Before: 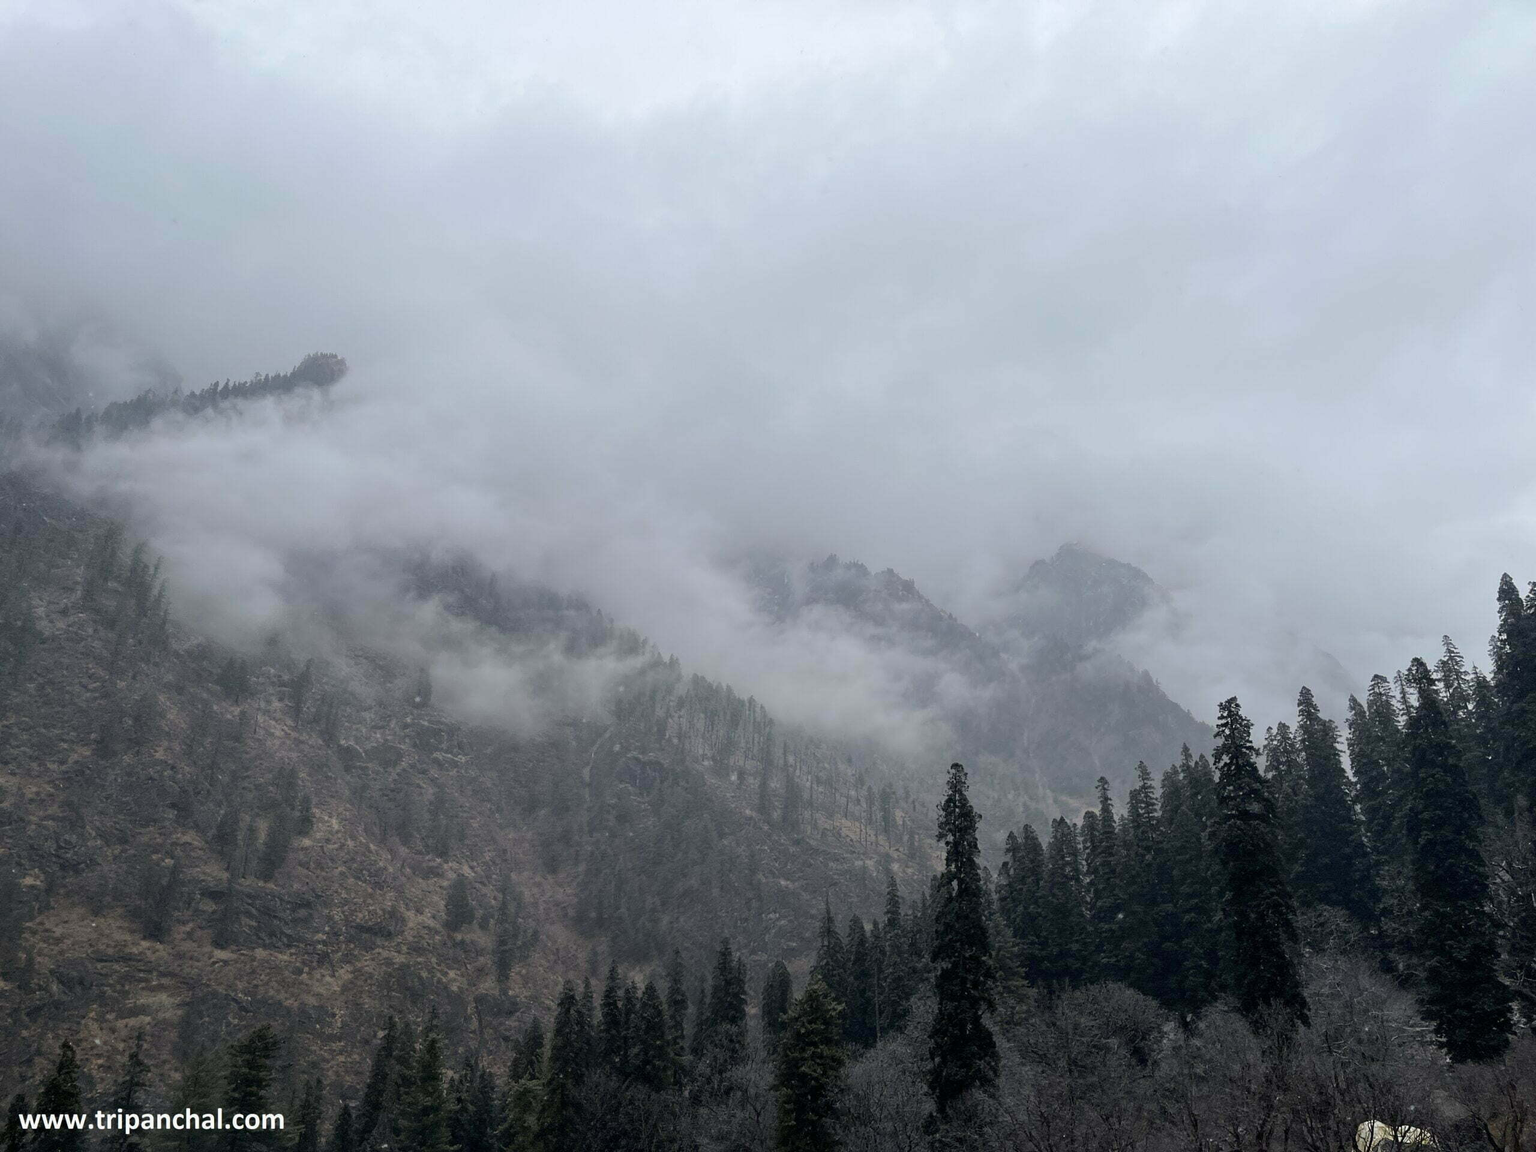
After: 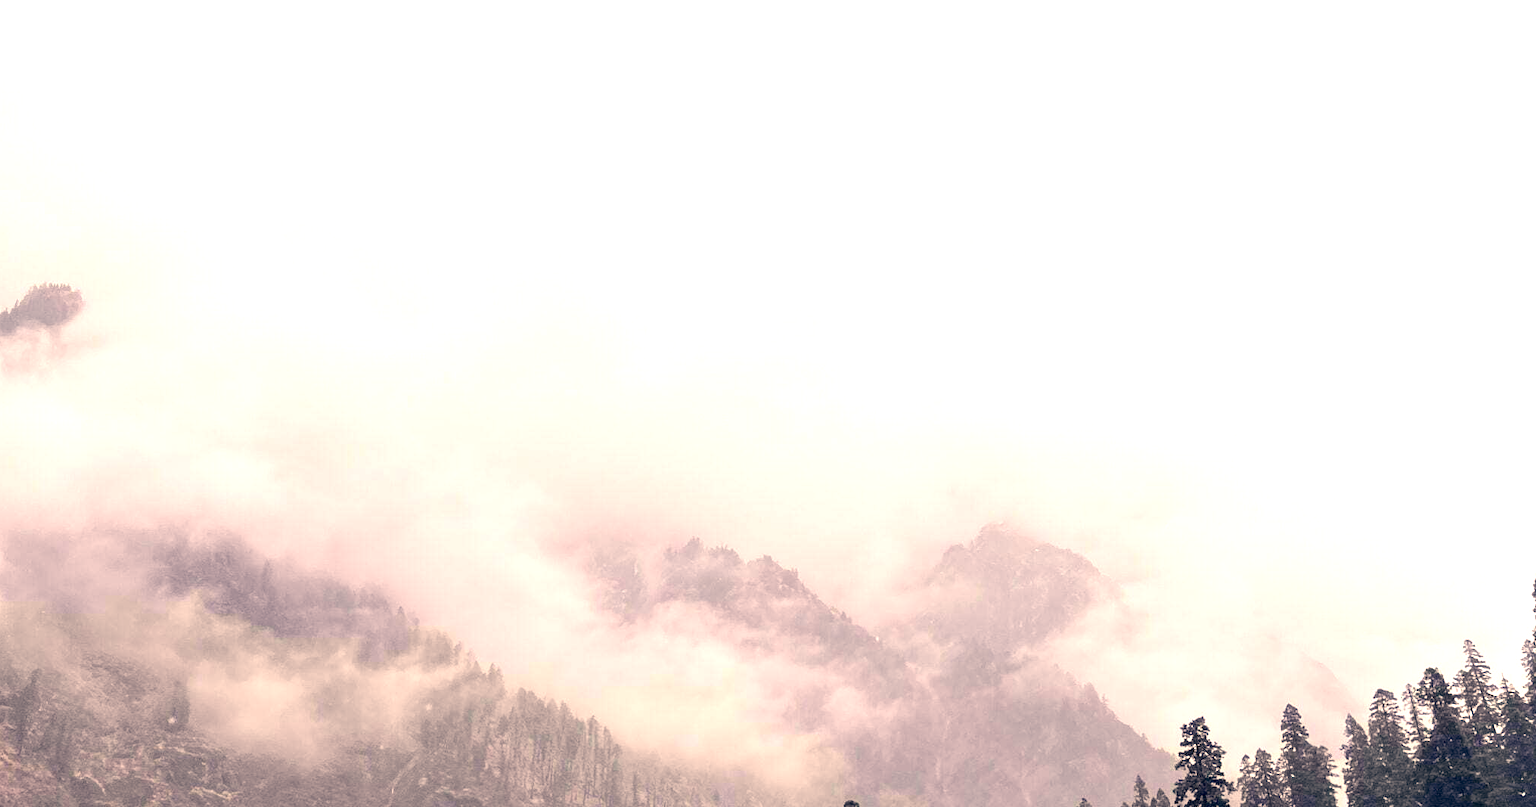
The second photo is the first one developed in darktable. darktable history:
crop: left 18.357%, top 11.123%, right 2.273%, bottom 33.221%
exposure: black level correction 0.001, exposure 1.318 EV, compensate highlight preservation false
color correction: highlights a* 20.29, highlights b* 28.07, shadows a* 3.48, shadows b* -16.94, saturation 0.739
